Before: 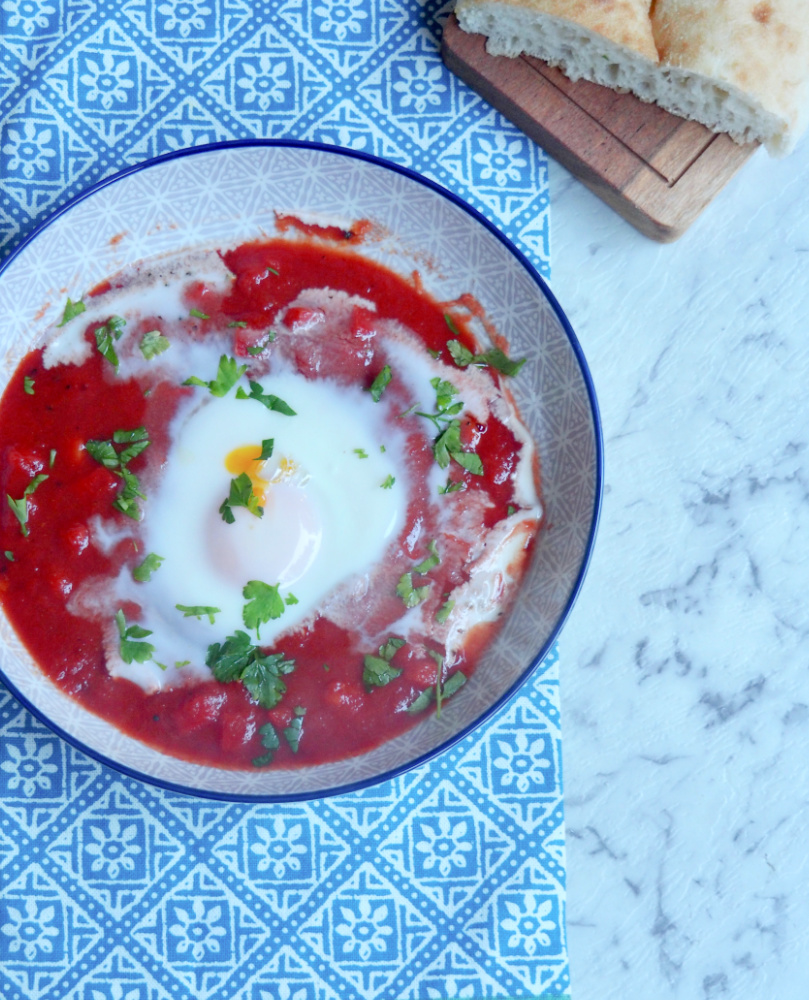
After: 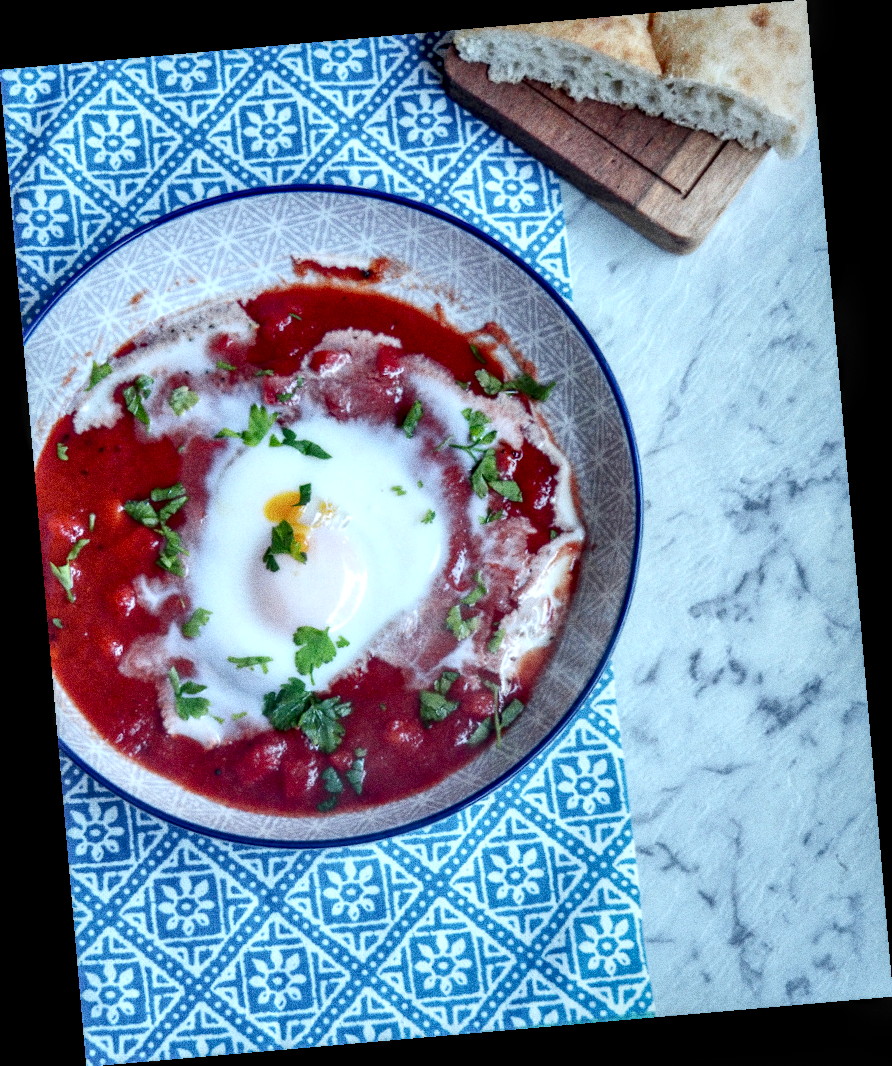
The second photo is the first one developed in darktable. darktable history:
local contrast: highlights 19%, detail 186%
grain: coarseness 0.09 ISO, strength 40%
rotate and perspective: rotation -4.98°, automatic cropping off
